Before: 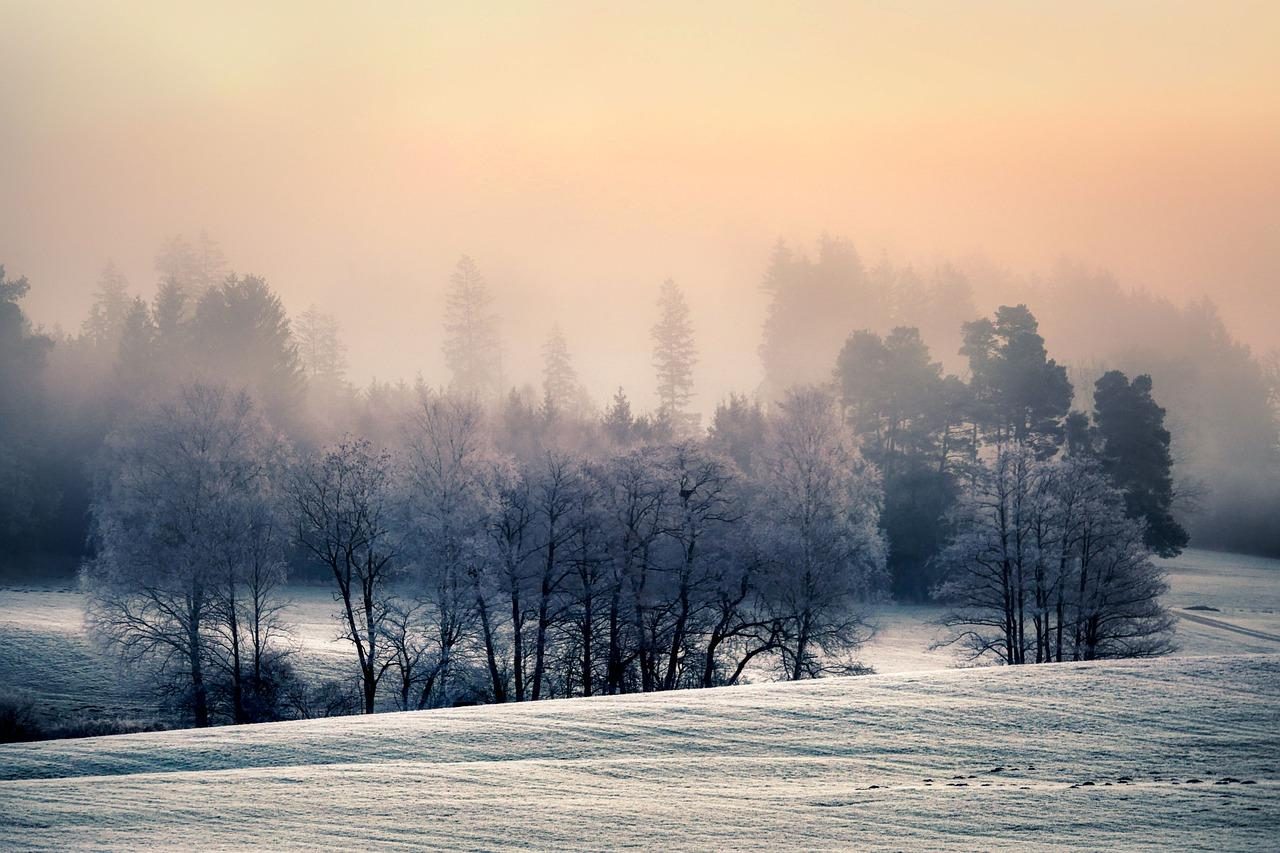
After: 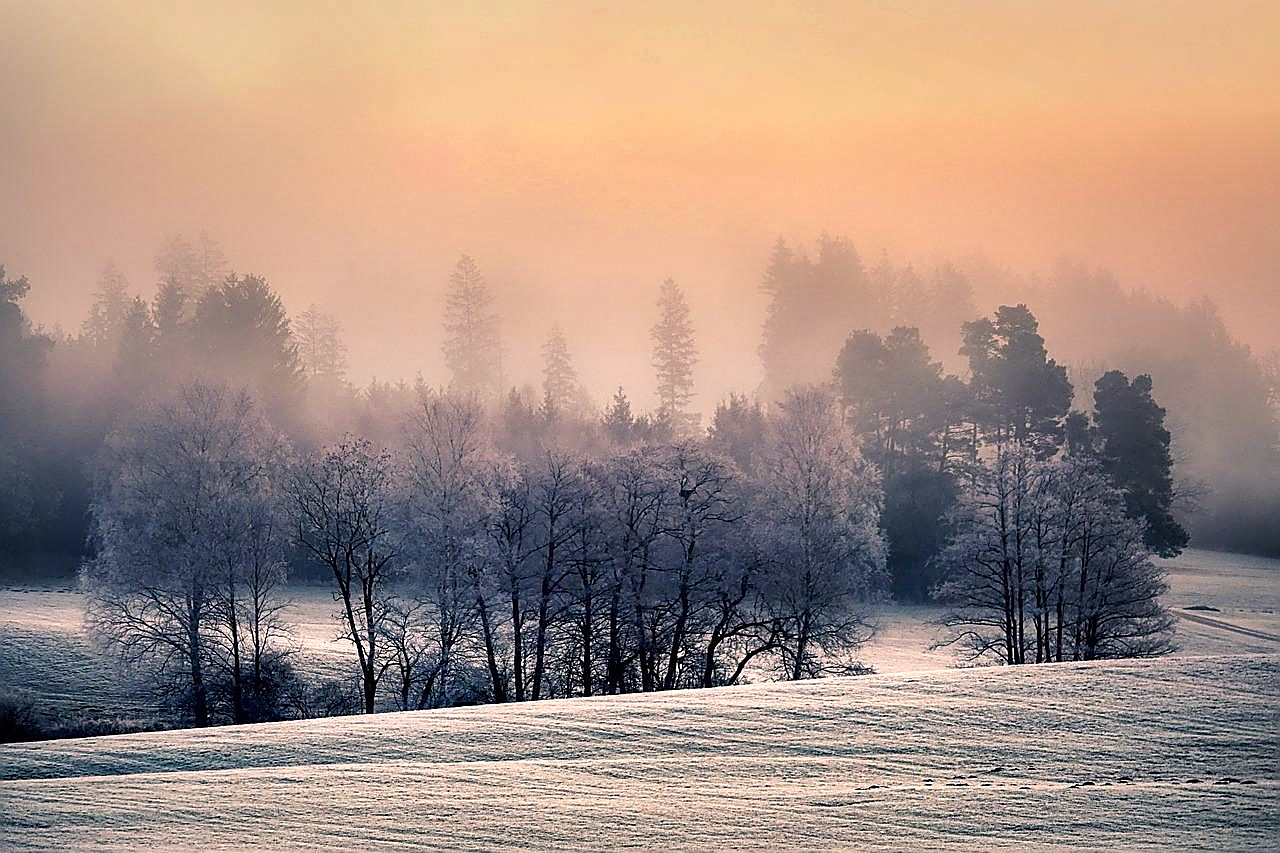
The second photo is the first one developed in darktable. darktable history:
white balance: red 1, blue 1
color correction: highlights a* 7.34, highlights b* 4.37
sharpen: radius 1.4, amount 1.25, threshold 0.7
shadows and highlights: soften with gaussian
